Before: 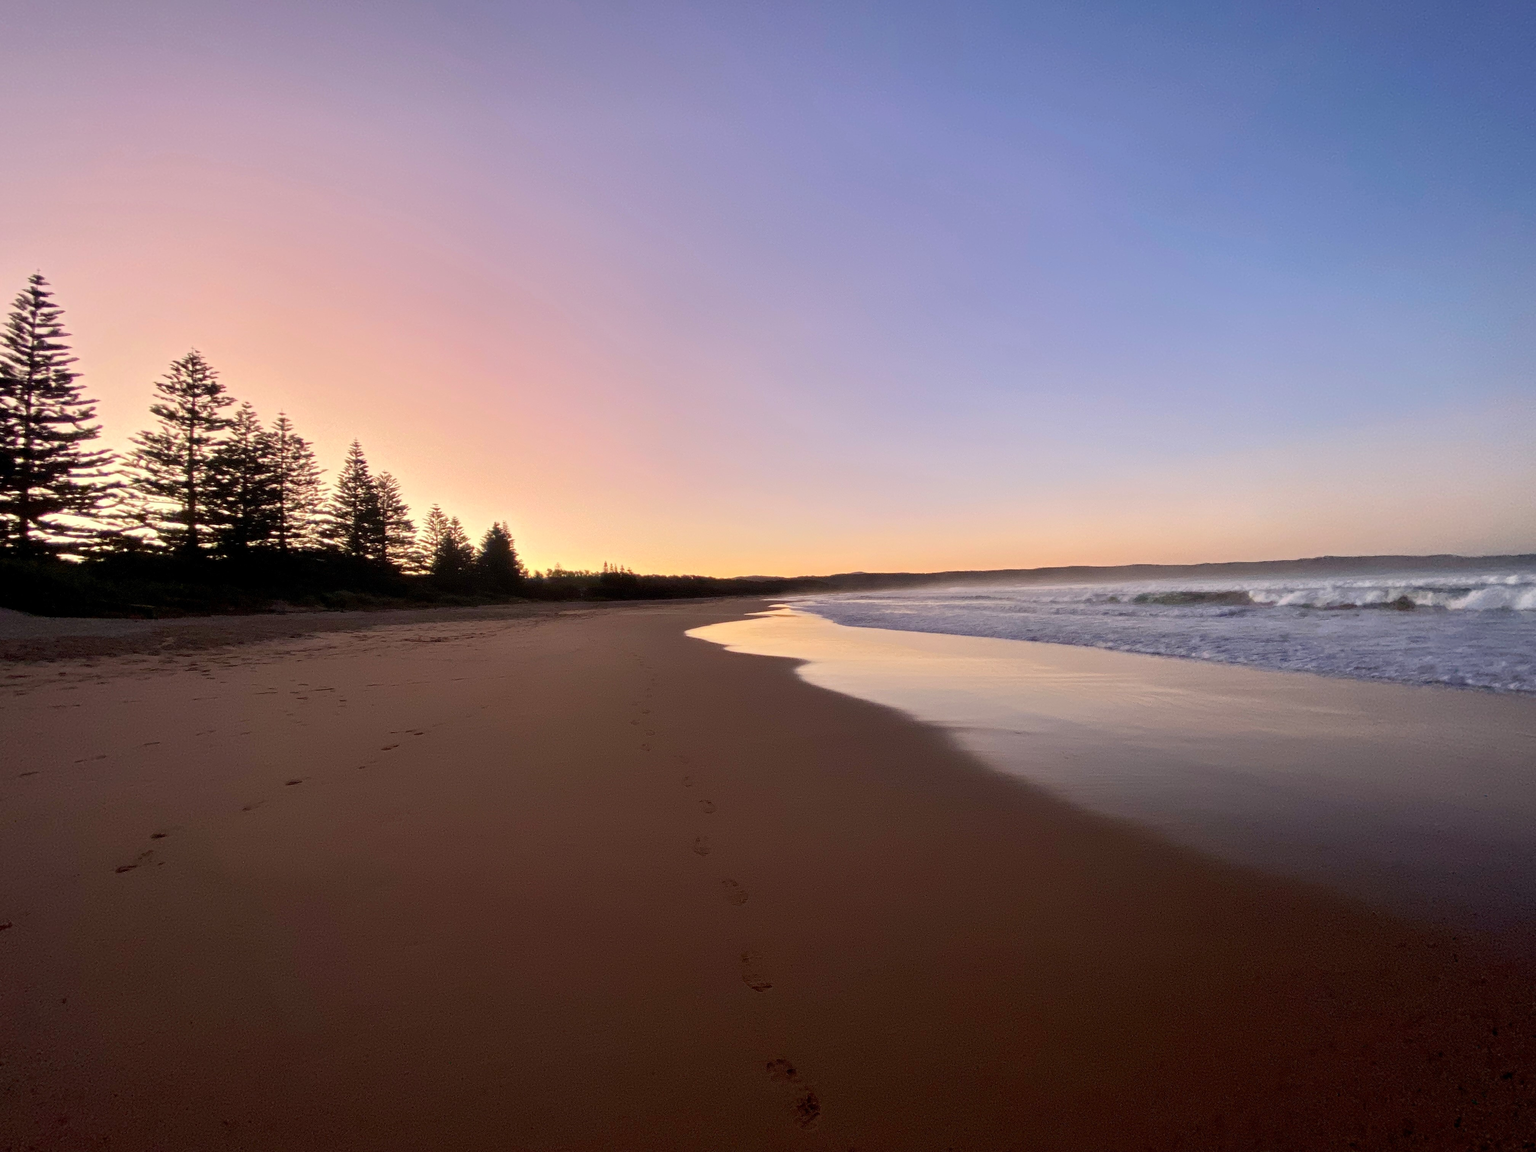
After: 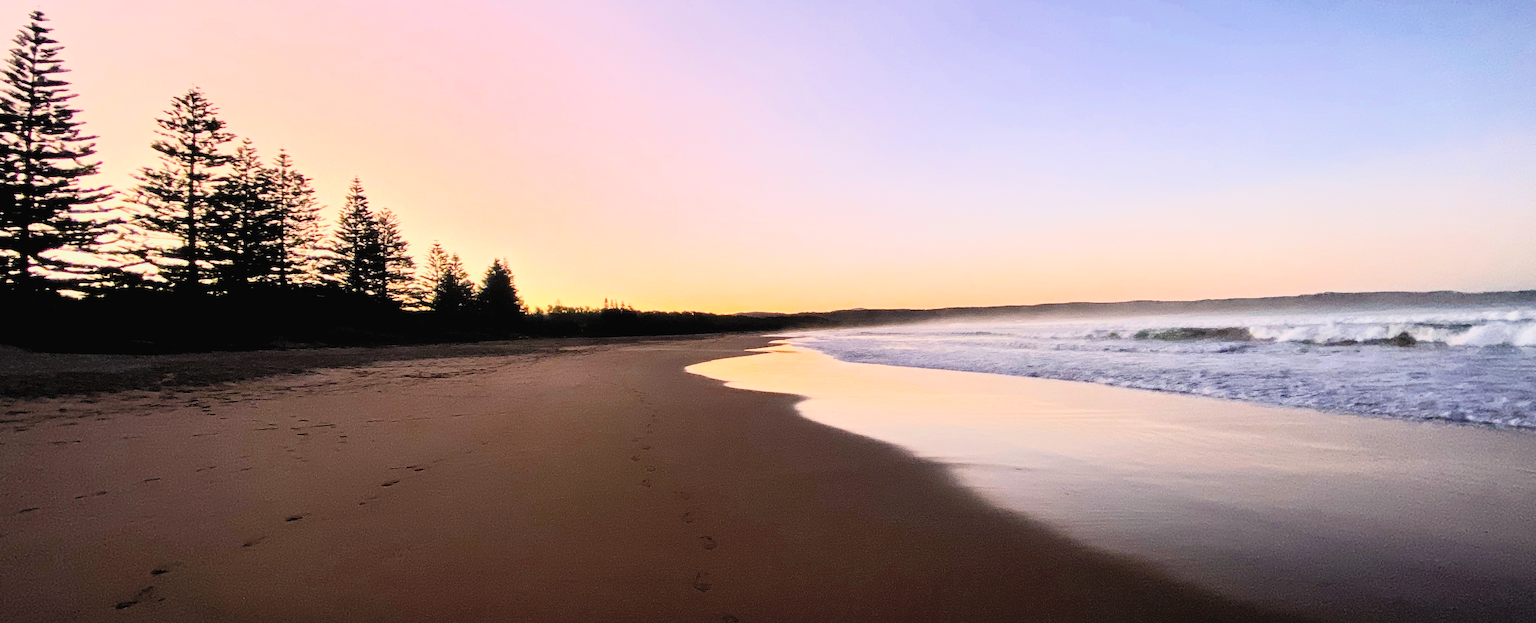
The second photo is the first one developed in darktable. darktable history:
crop and rotate: top 22.994%, bottom 22.852%
contrast brightness saturation: contrast 0.376, brightness 0.513
filmic rgb: black relative exposure -6.08 EV, white relative exposure 6.95 EV, hardness 2.26
color balance rgb: shadows lift › chroma 2.034%, shadows lift › hue 216.19°, perceptual saturation grading › global saturation 29.967%, global vibrance 6.589%, contrast 13.209%, saturation formula JzAzBz (2021)
